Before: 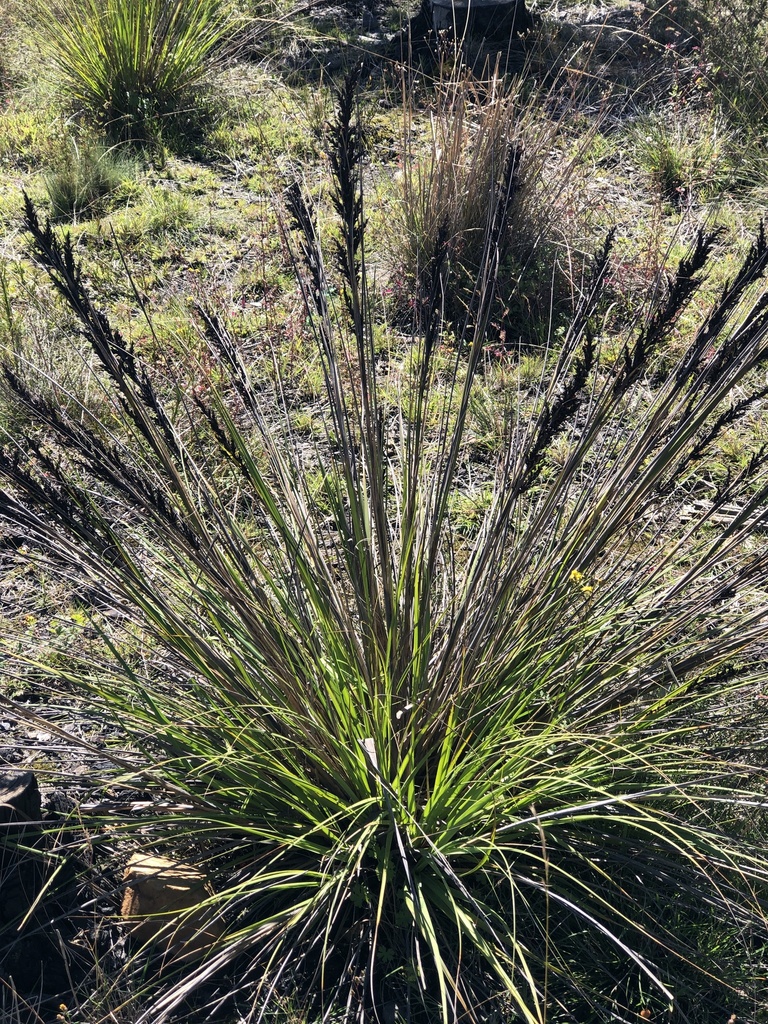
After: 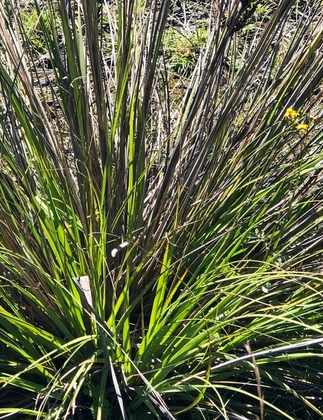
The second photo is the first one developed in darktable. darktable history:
exposure: compensate highlight preservation false
crop: left 37.221%, top 45.169%, right 20.63%, bottom 13.777%
